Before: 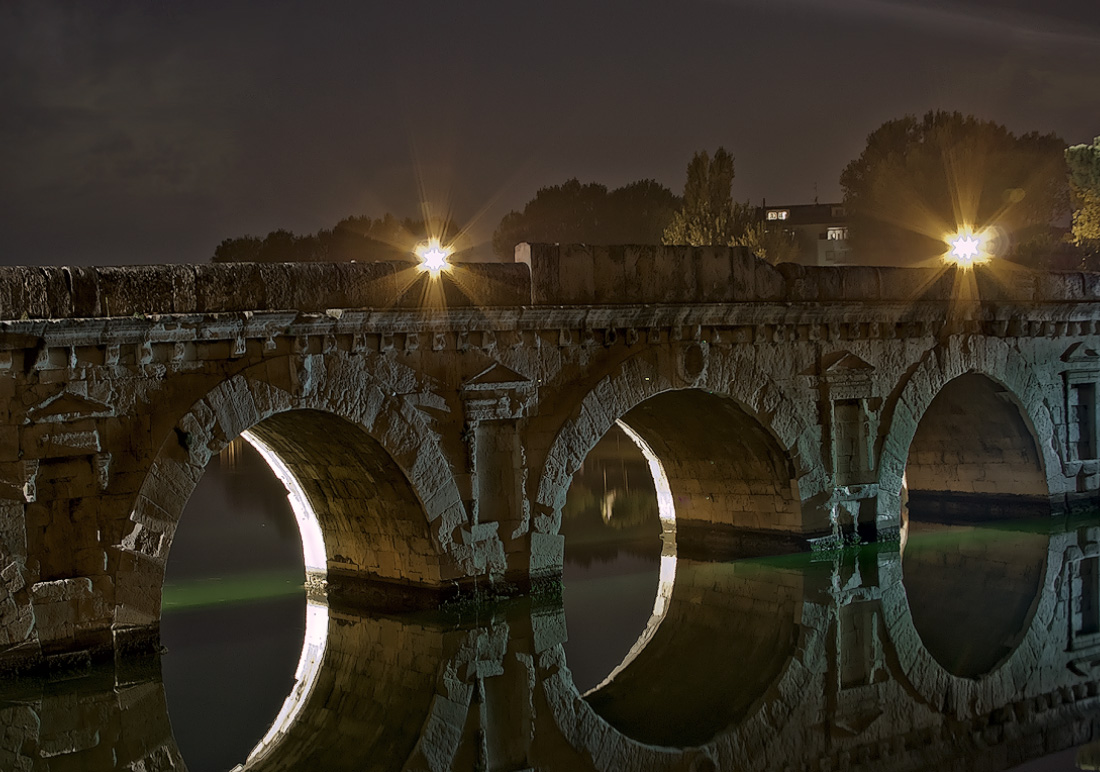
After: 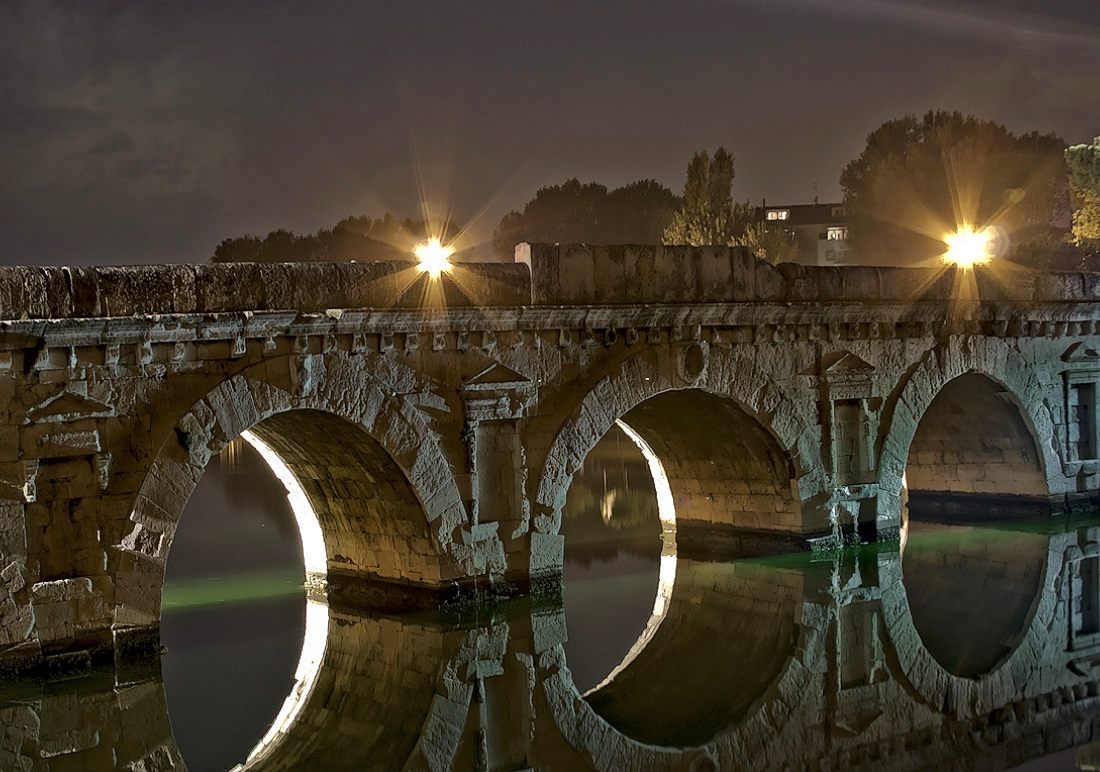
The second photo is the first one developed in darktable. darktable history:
local contrast: mode bilateral grid, contrast 20, coarseness 51, detail 119%, midtone range 0.2
exposure: black level correction 0, exposure 0.694 EV, compensate highlight preservation false
